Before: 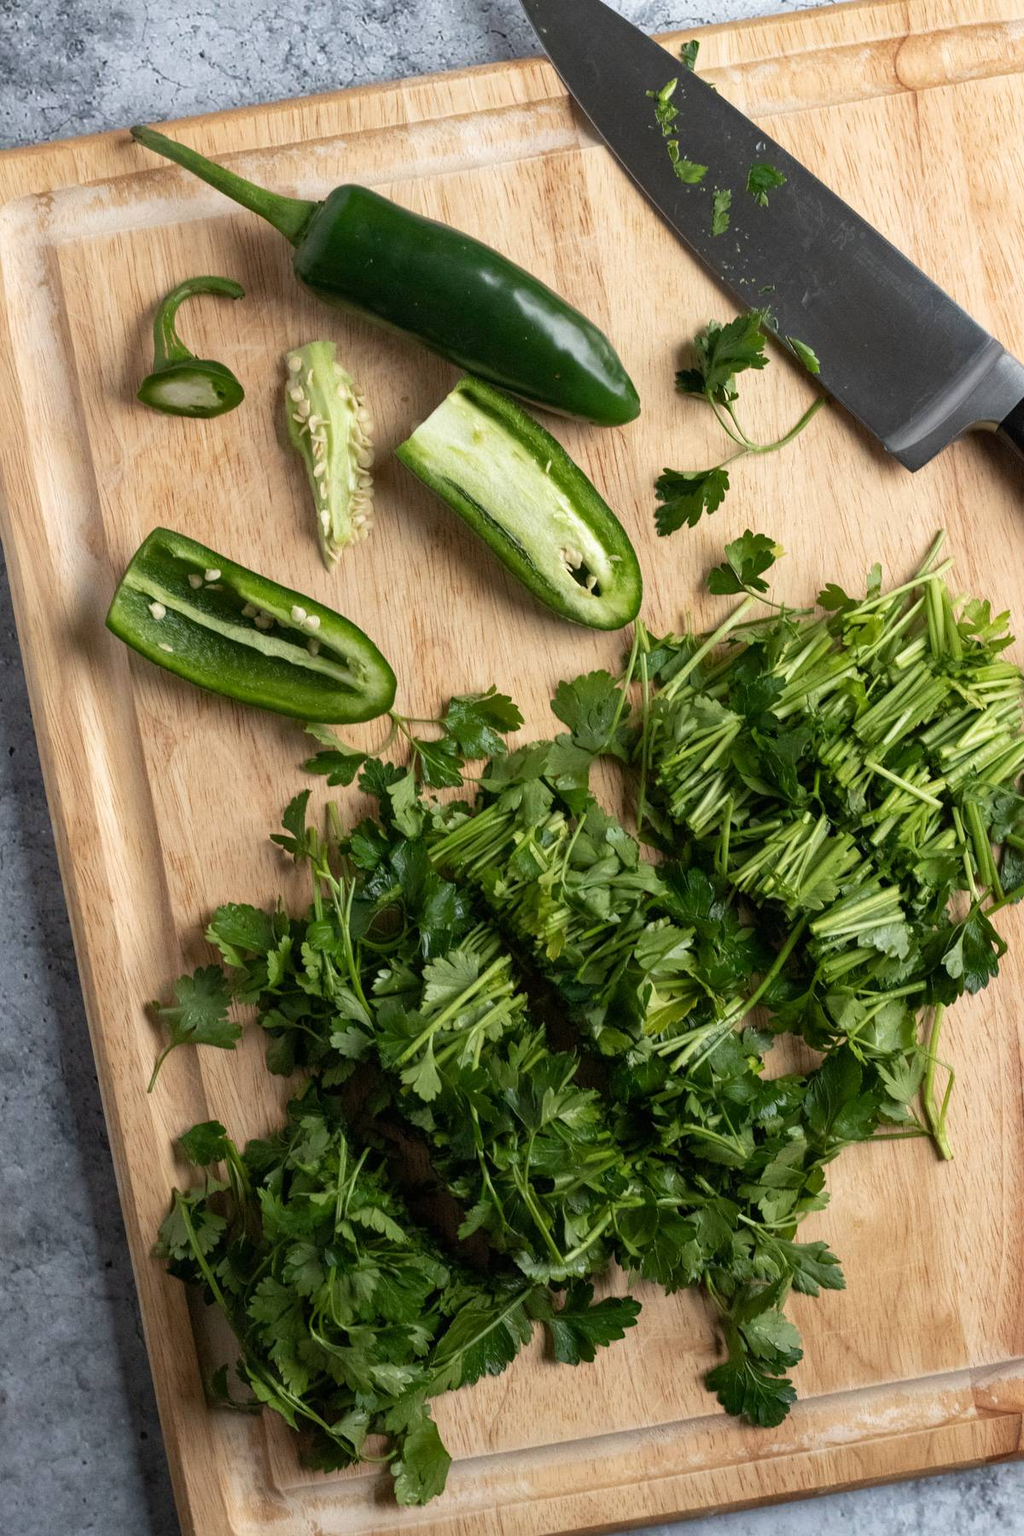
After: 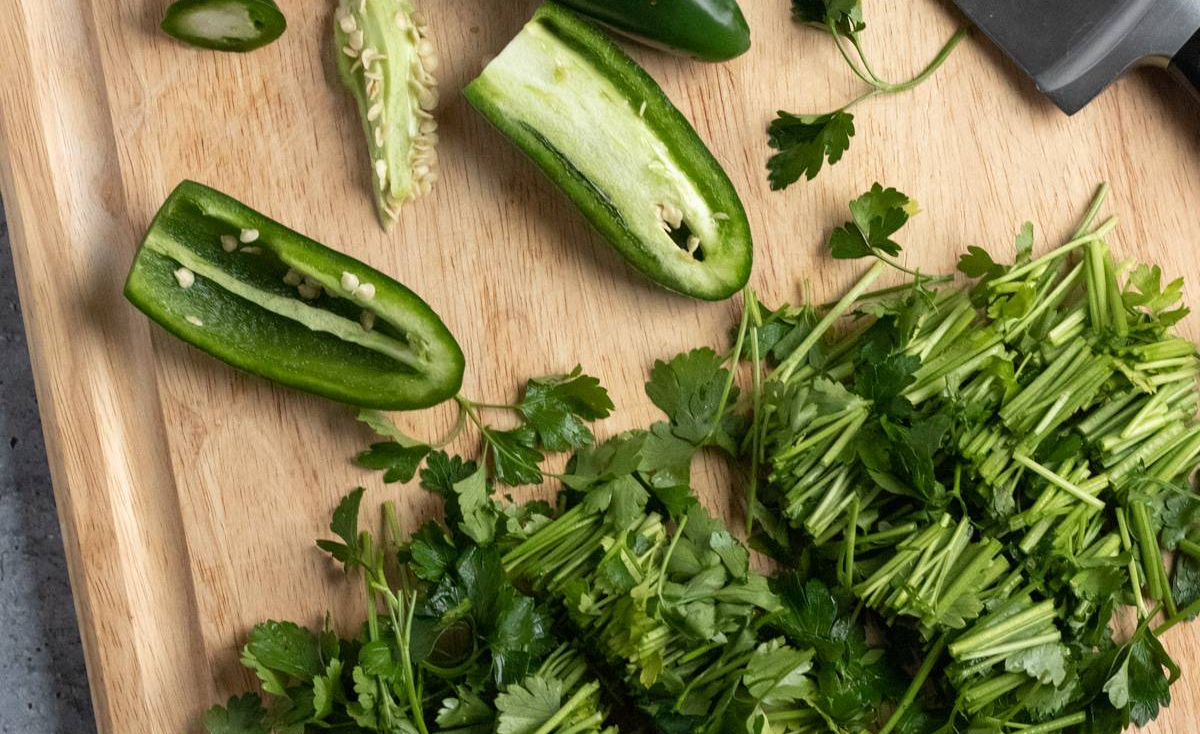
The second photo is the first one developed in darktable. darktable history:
crop and rotate: top 24.359%, bottom 34.813%
